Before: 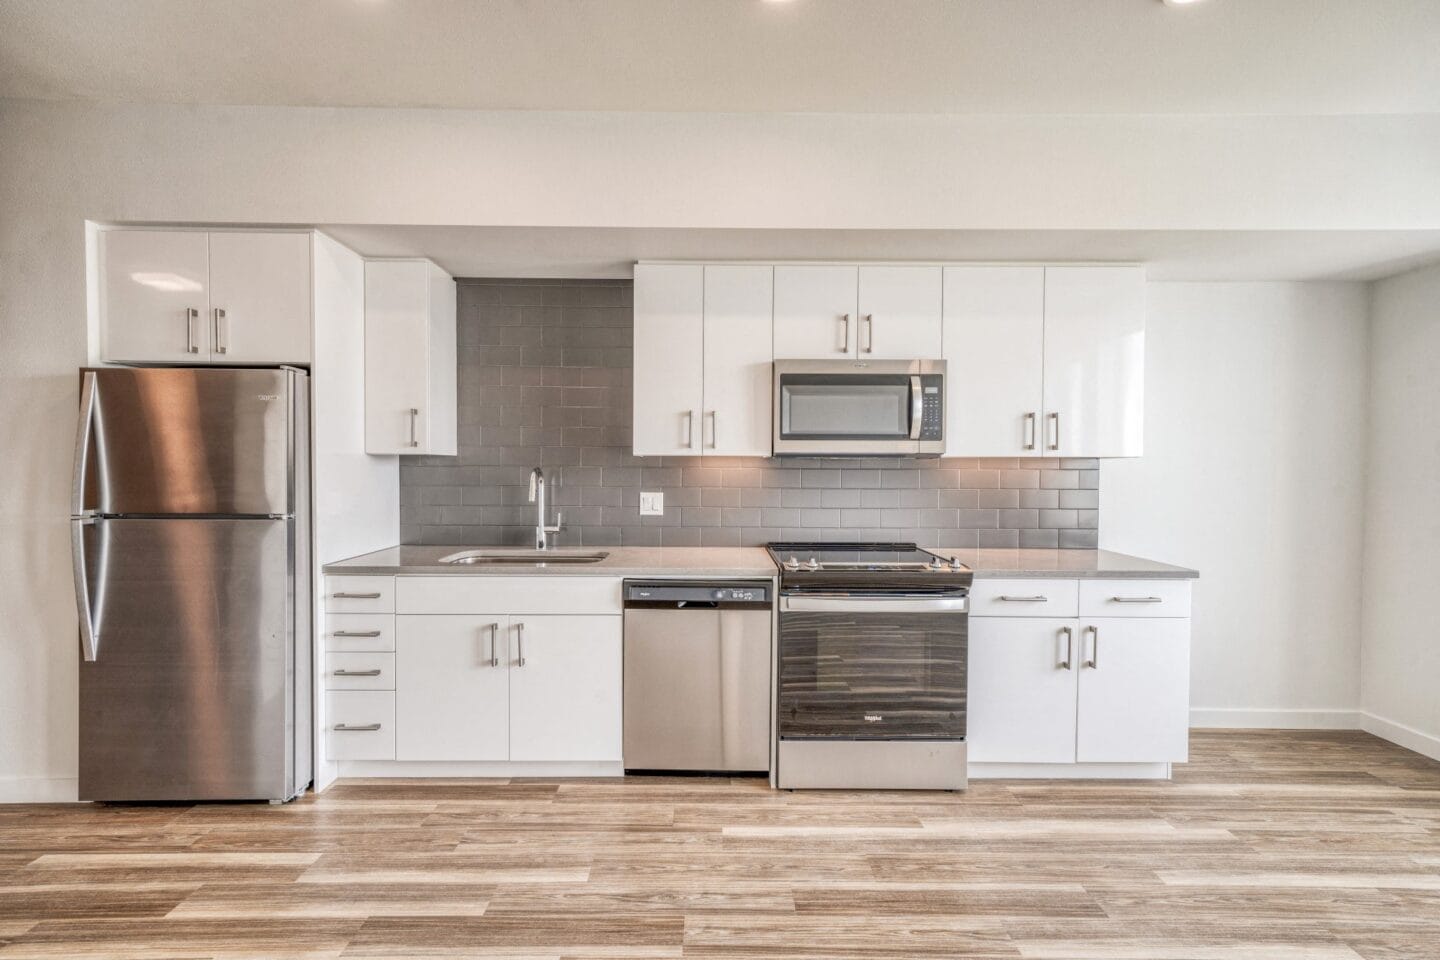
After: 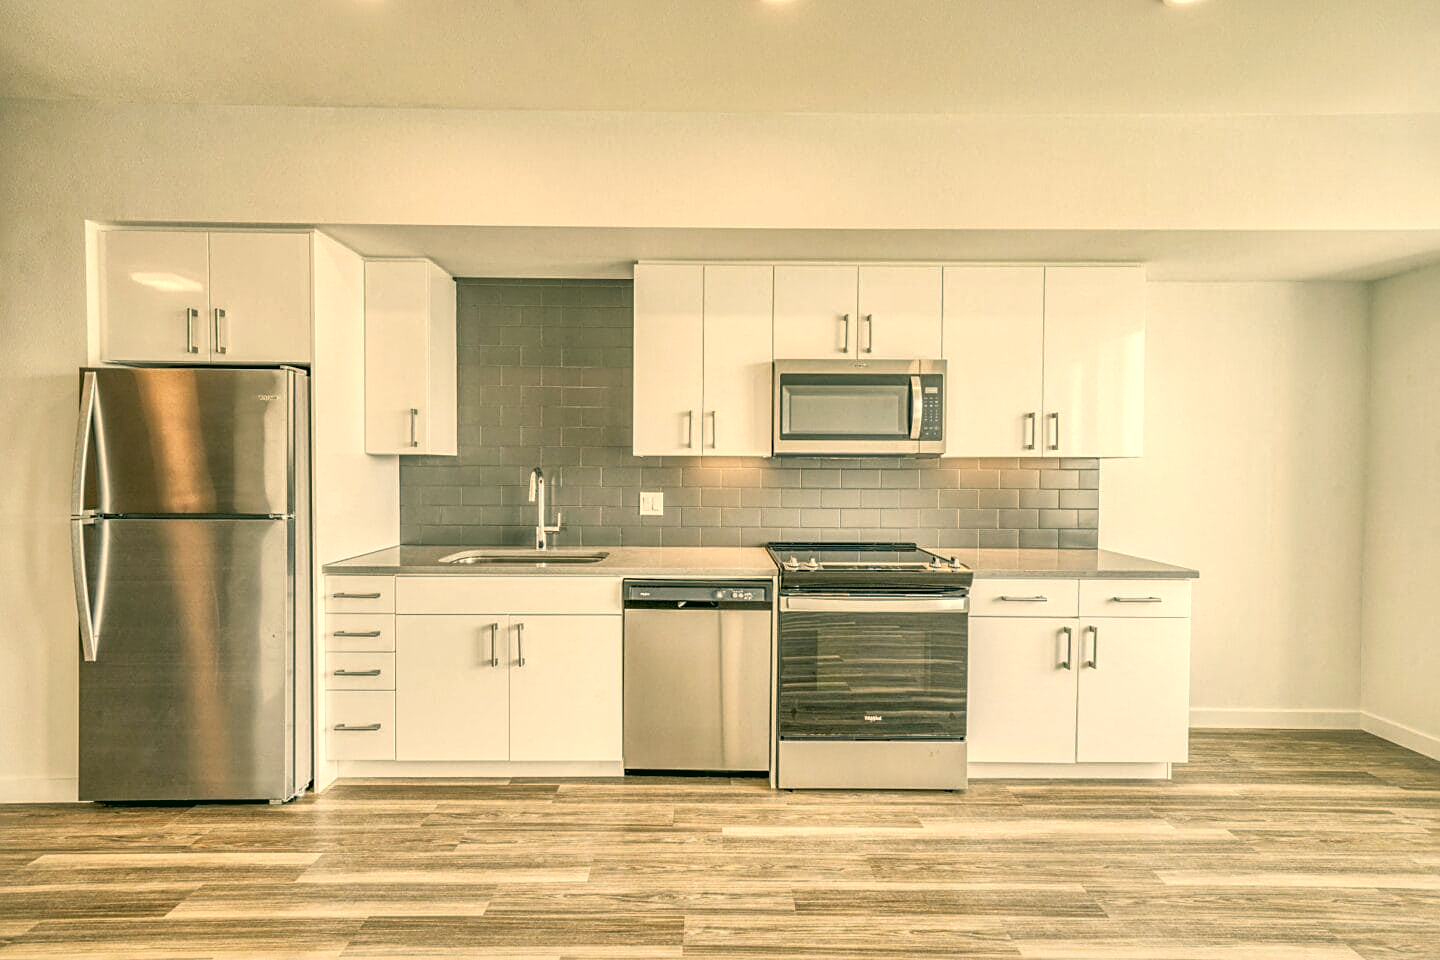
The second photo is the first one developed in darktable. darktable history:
sharpen: on, module defaults
color correction: highlights a* 5.3, highlights b* 24.26, shadows a* -15.58, shadows b* 4.02
contrast brightness saturation: brightness 0.13
local contrast: mode bilateral grid, contrast 20, coarseness 100, detail 150%, midtone range 0.2
